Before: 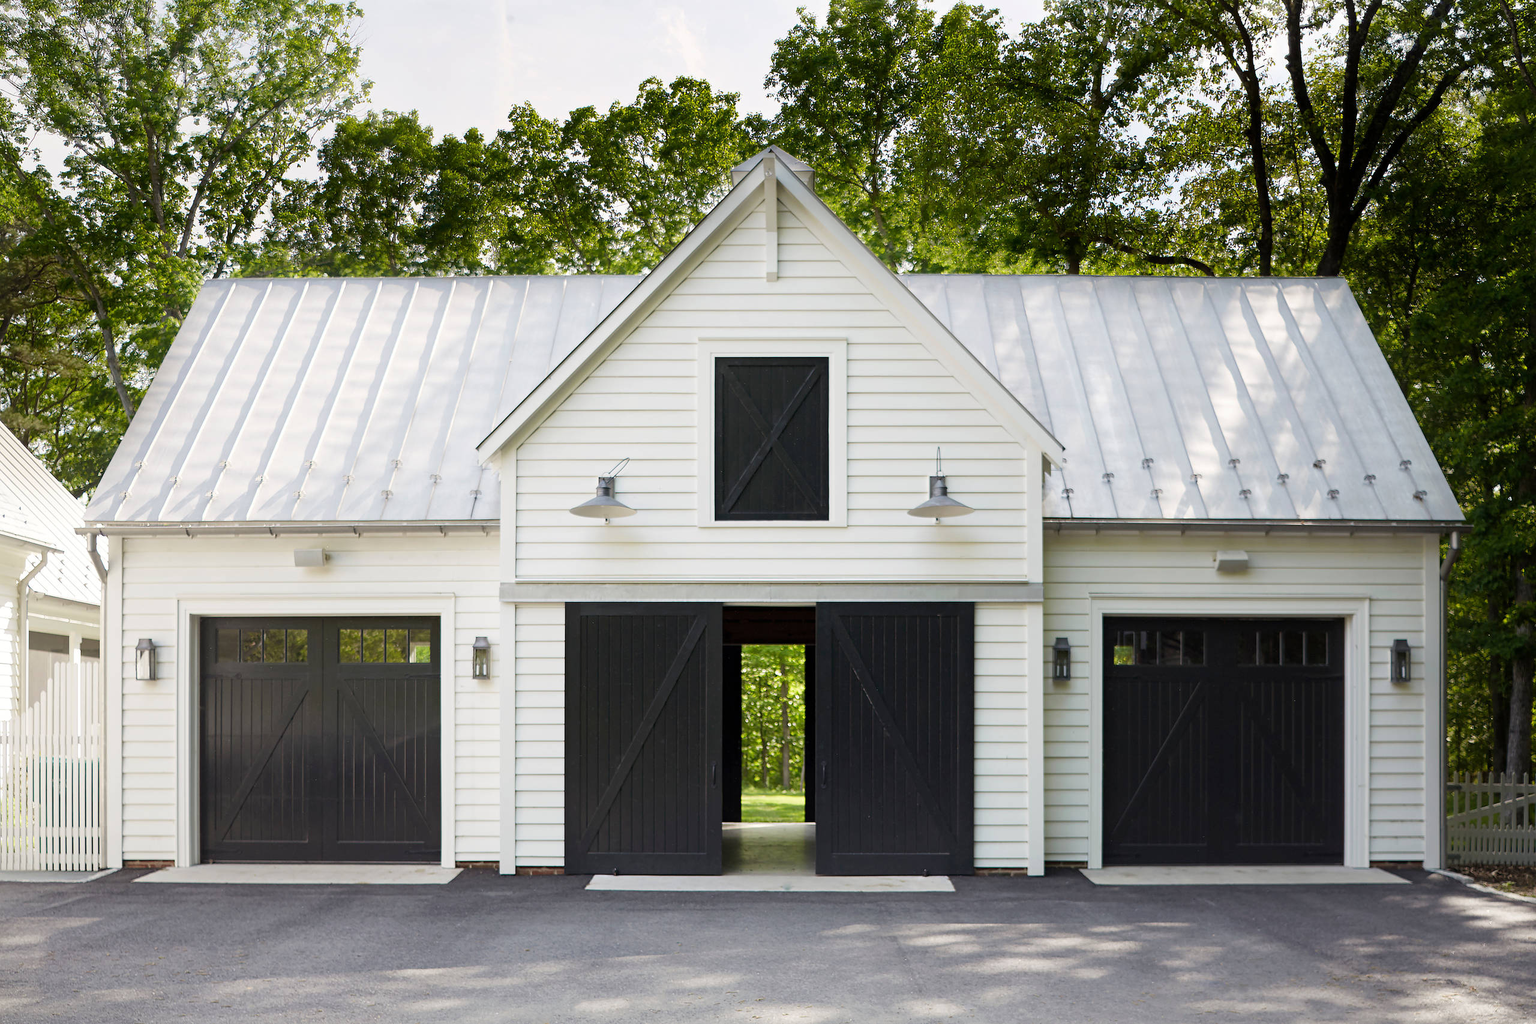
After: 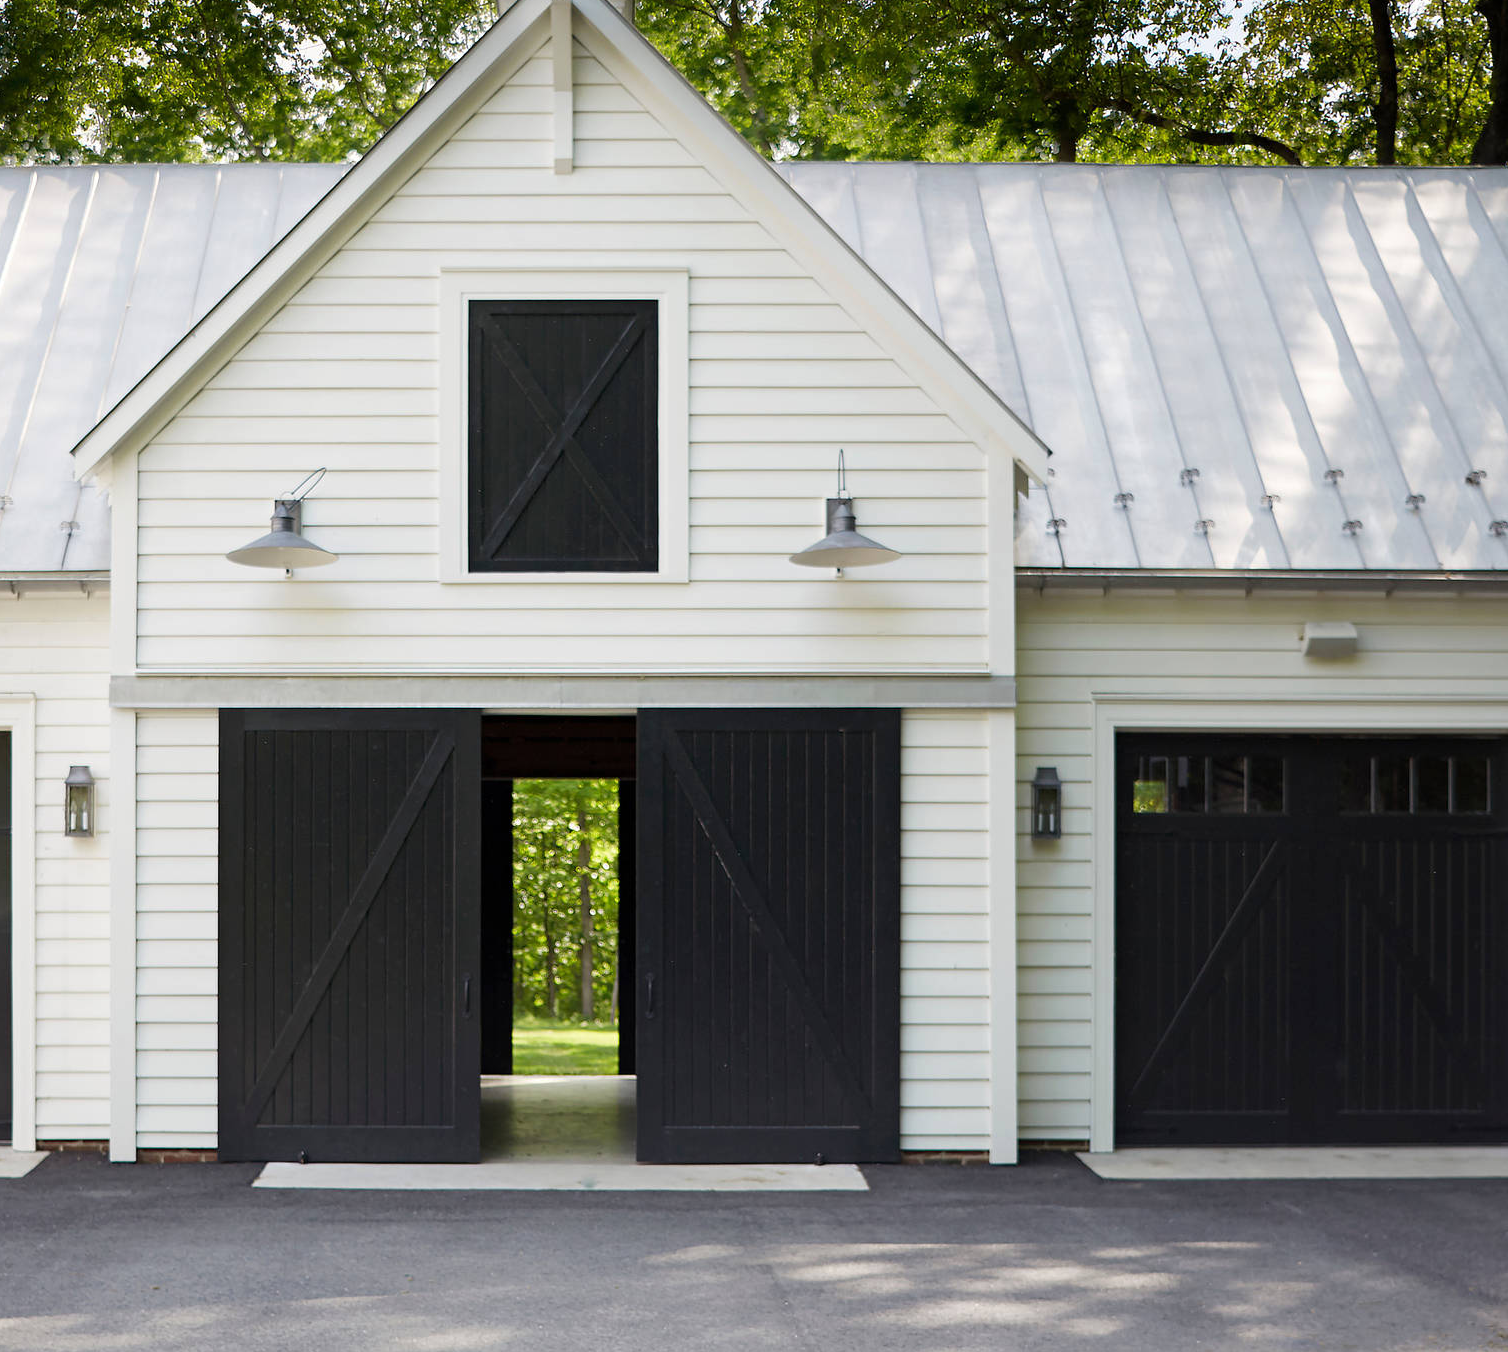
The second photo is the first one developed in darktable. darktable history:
crop and rotate: left 28.257%, top 17.297%, right 12.808%, bottom 3.414%
